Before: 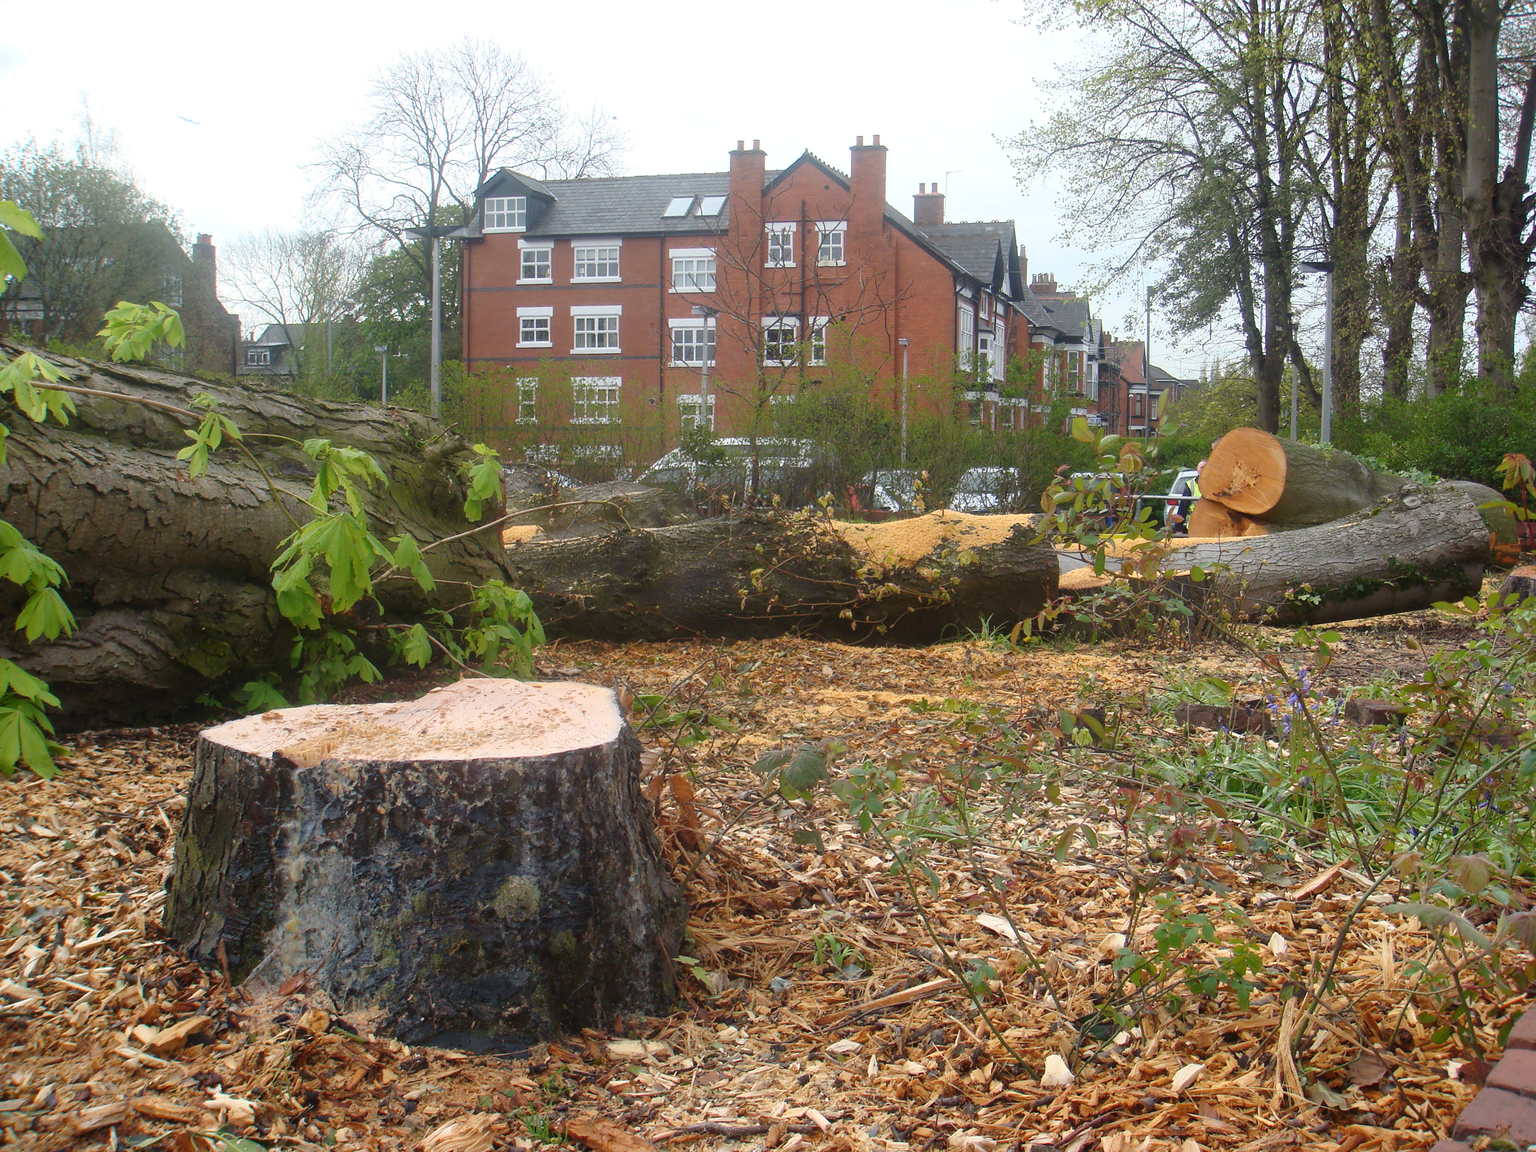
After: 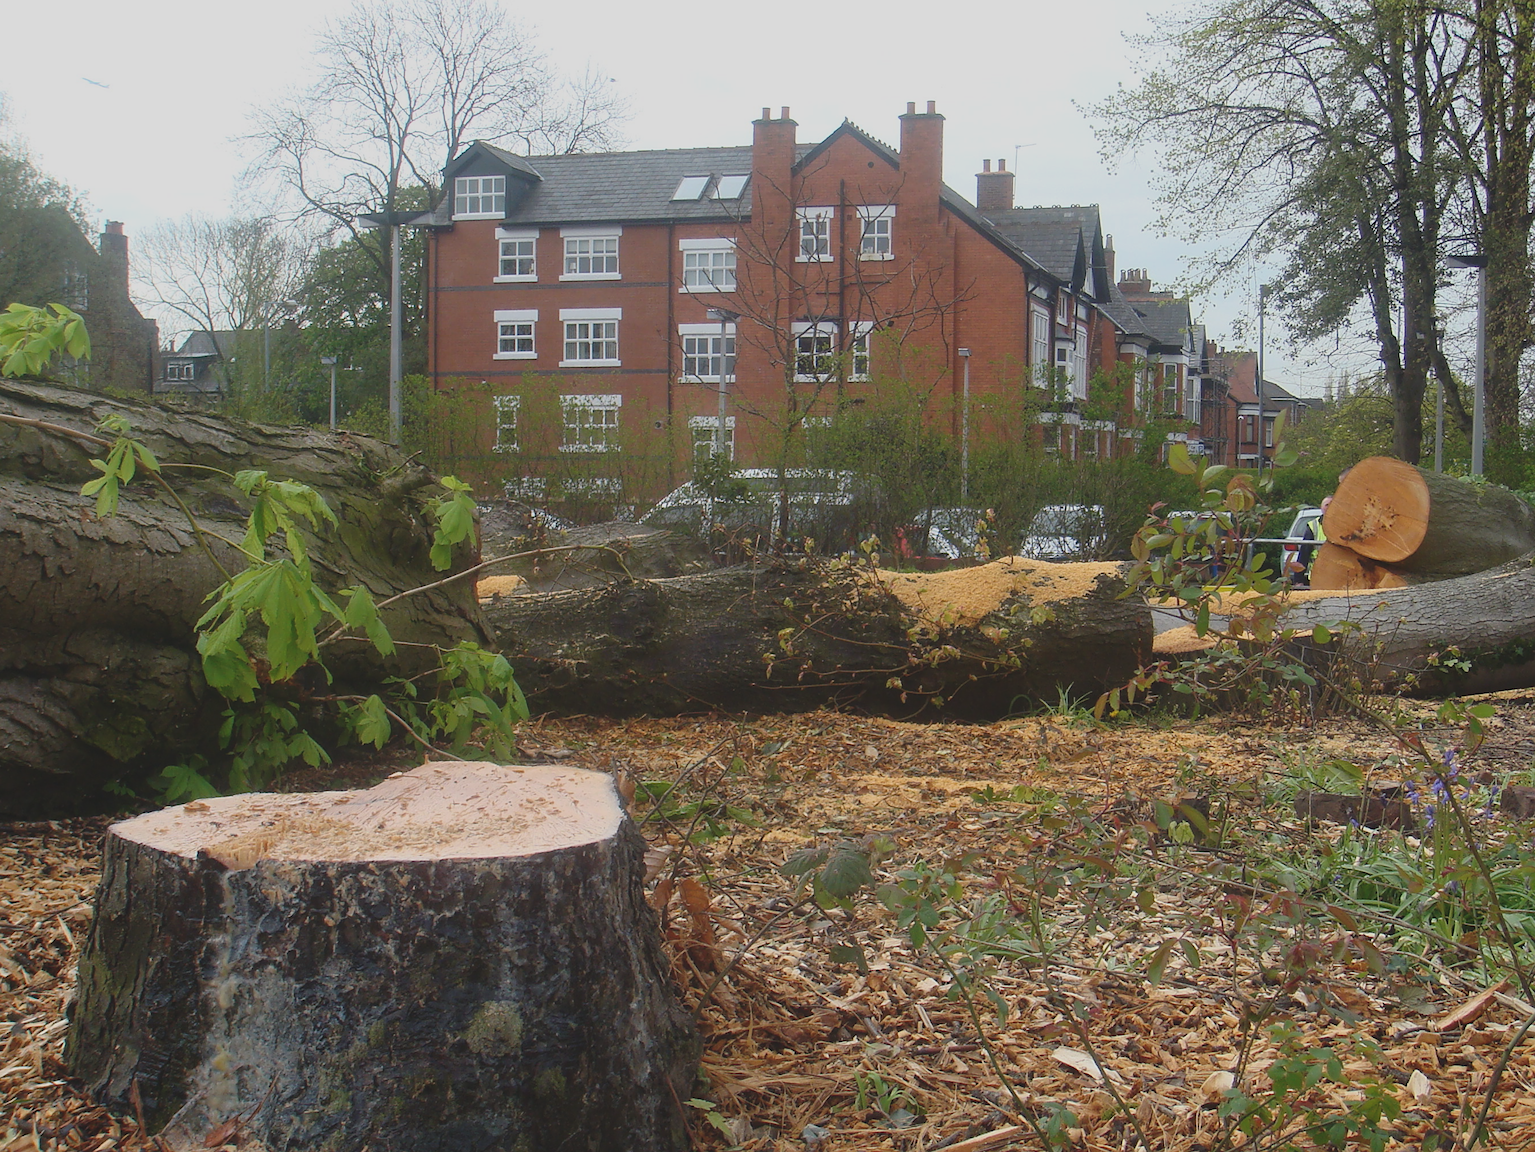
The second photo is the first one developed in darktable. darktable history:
sharpen: amount 0.214
exposure: black level correction -0.015, exposure -0.525 EV, compensate highlight preservation false
crop and rotate: left 7.207%, top 4.565%, right 10.515%, bottom 13.121%
